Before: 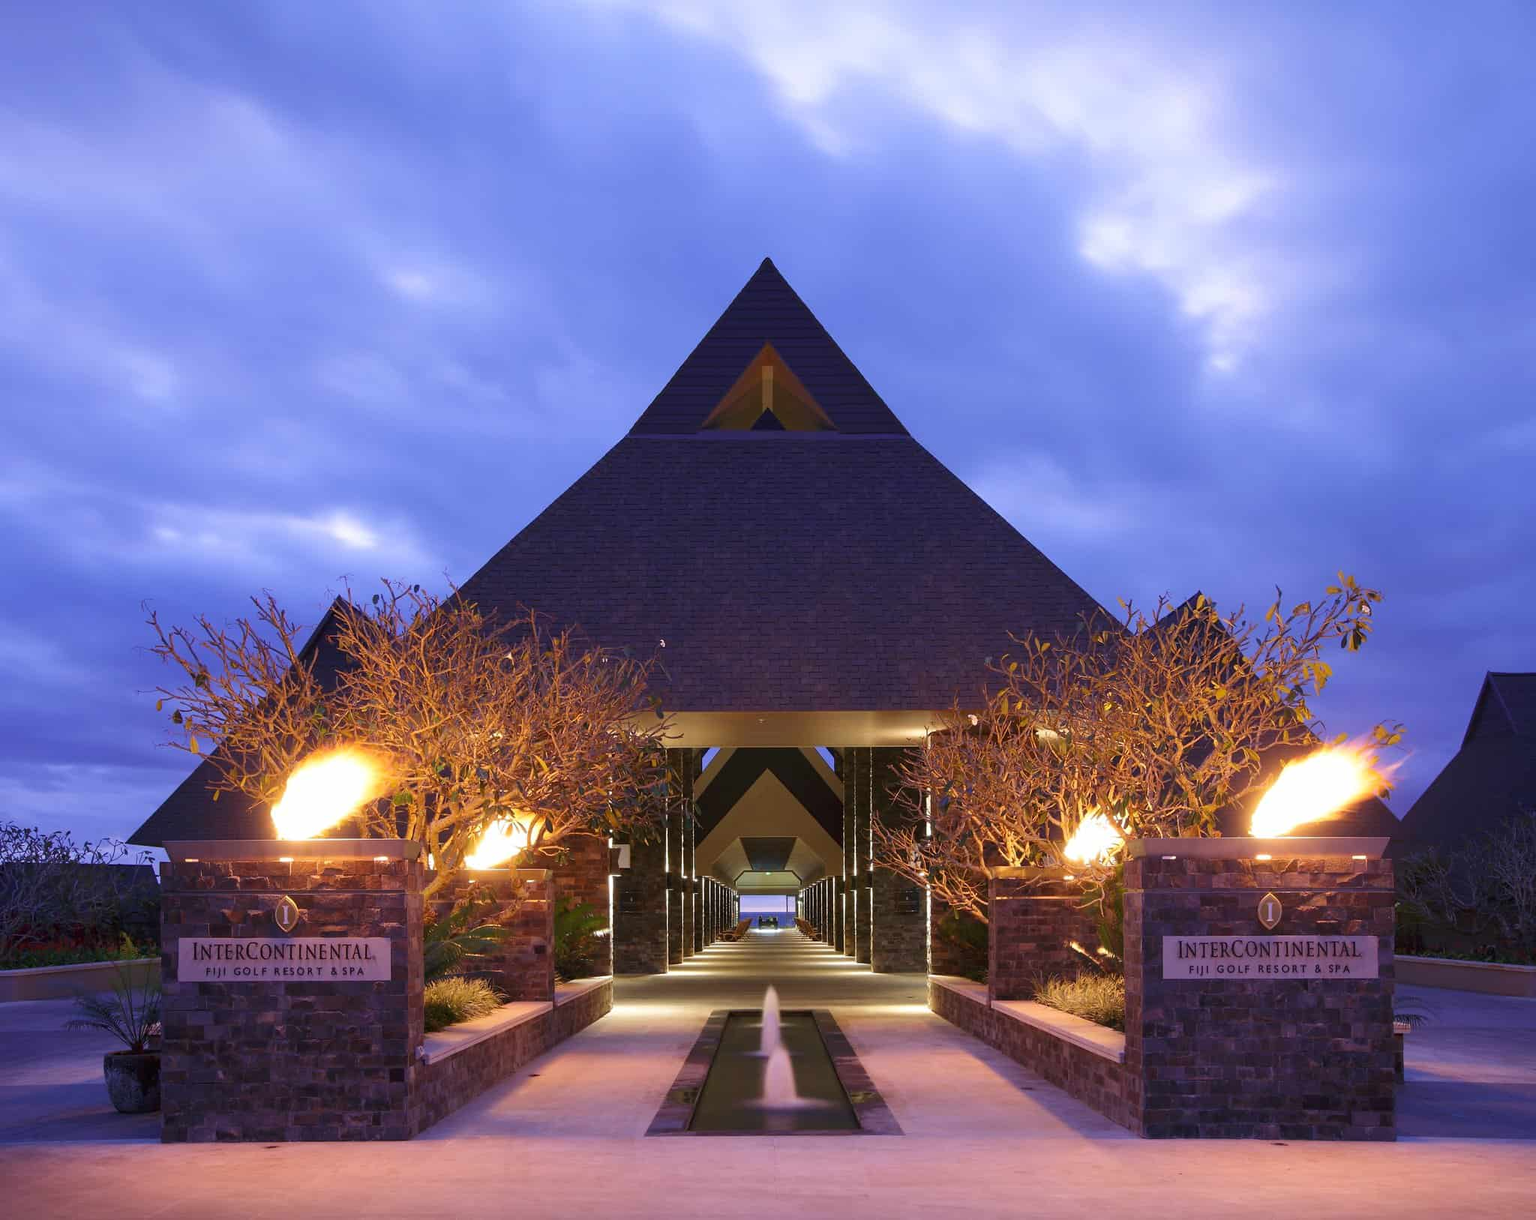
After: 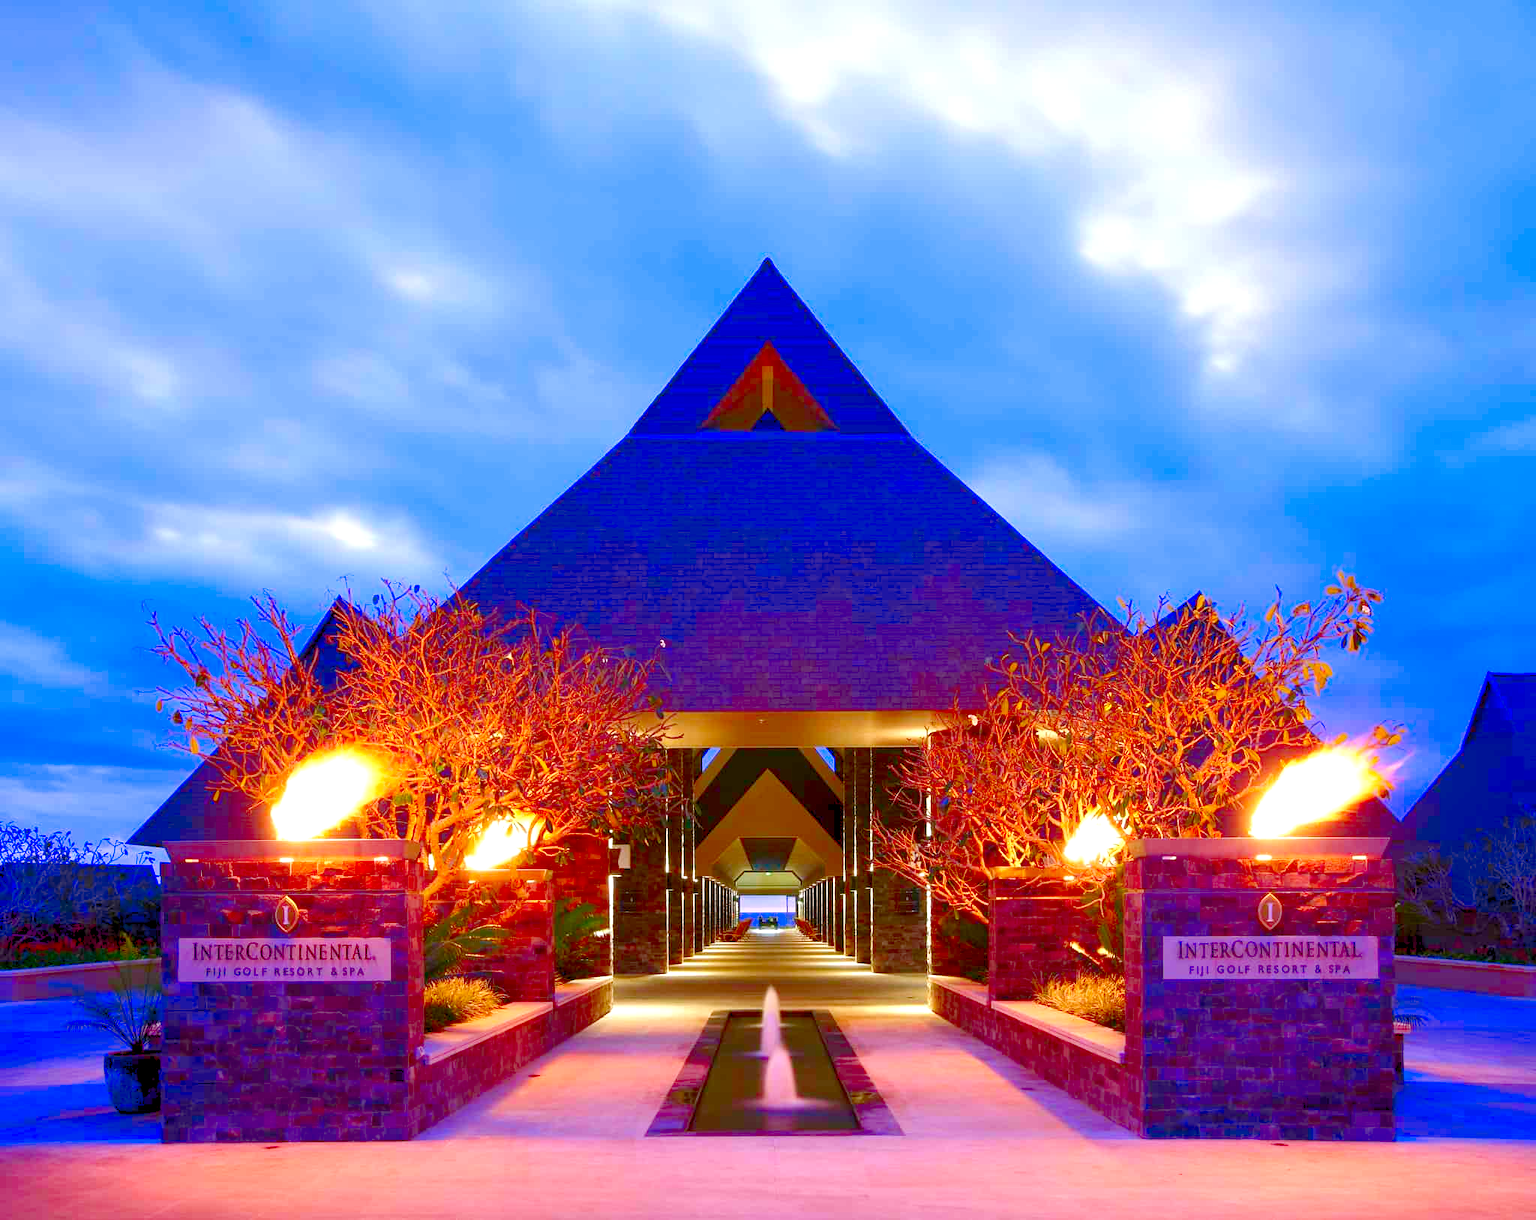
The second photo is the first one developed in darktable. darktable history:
levels: levels [0.008, 0.318, 0.836]
contrast brightness saturation: contrast 0.1, brightness -0.26, saturation 0.14
